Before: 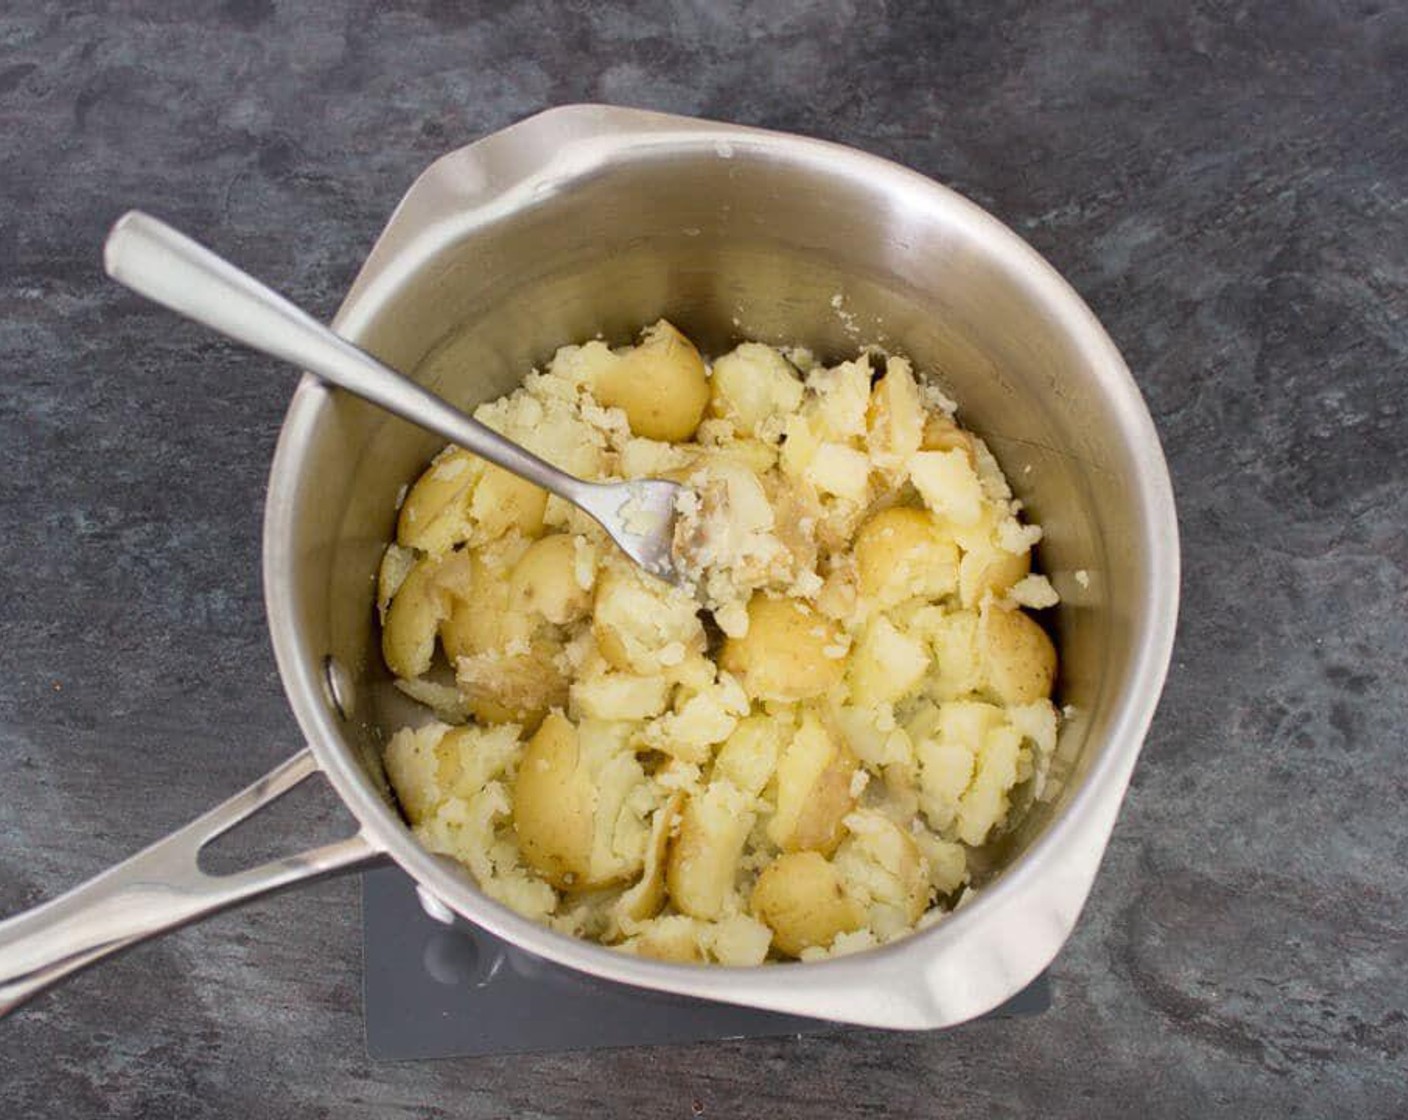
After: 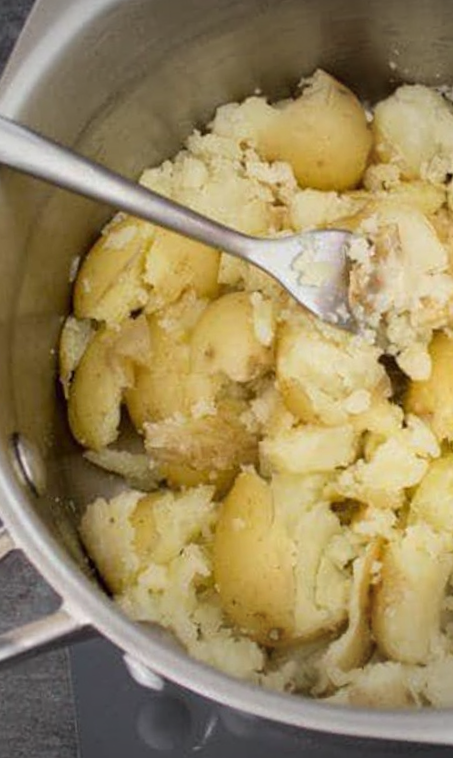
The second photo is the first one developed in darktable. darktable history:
vignetting: fall-off radius 100%, width/height ratio 1.337
crop and rotate: left 21.77%, top 18.528%, right 44.676%, bottom 2.997%
rotate and perspective: rotation -5°, crop left 0.05, crop right 0.952, crop top 0.11, crop bottom 0.89
